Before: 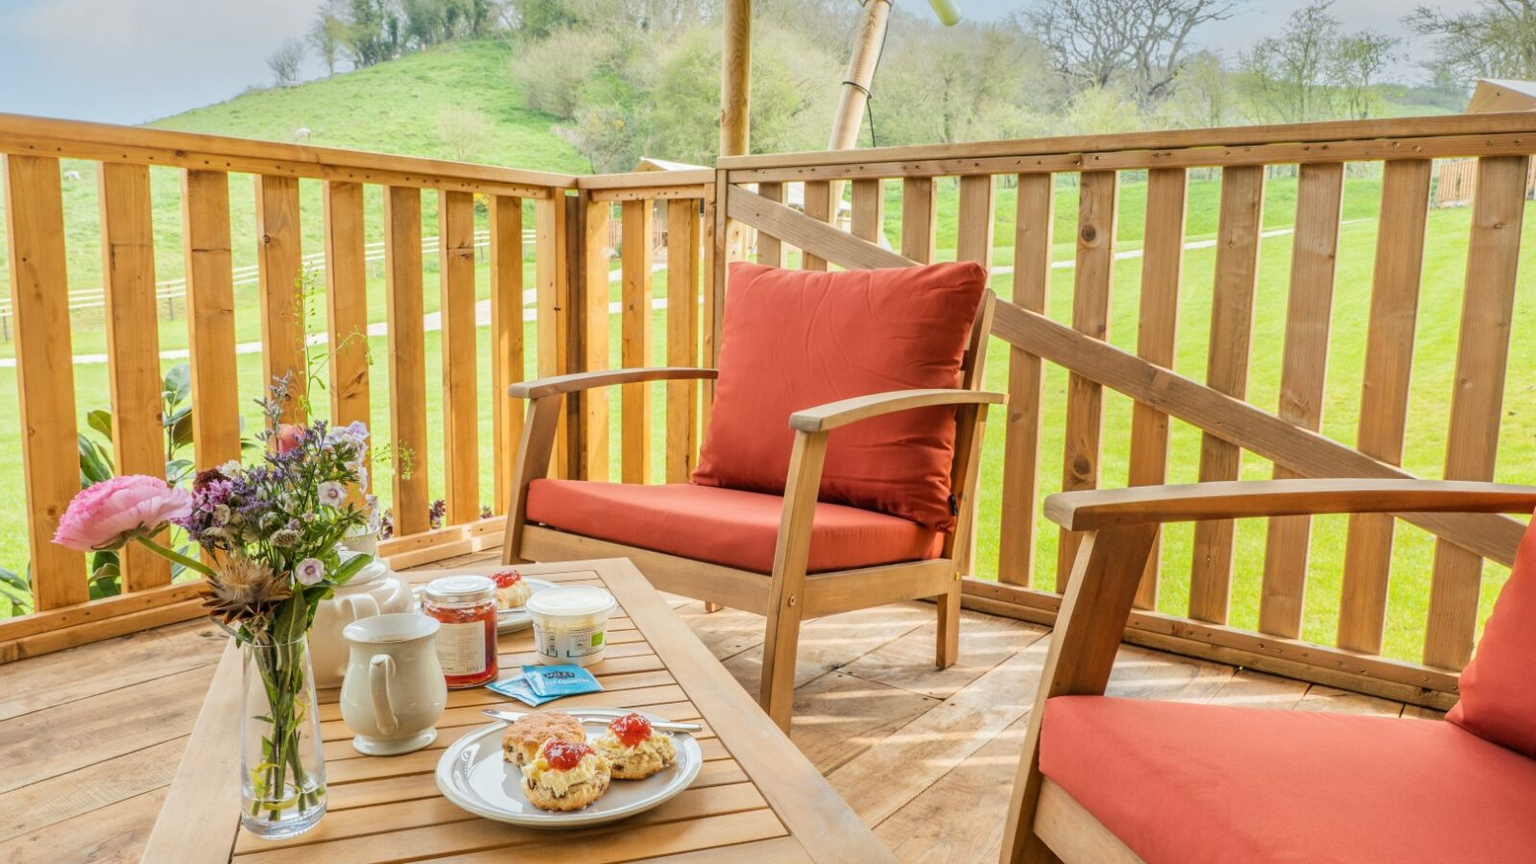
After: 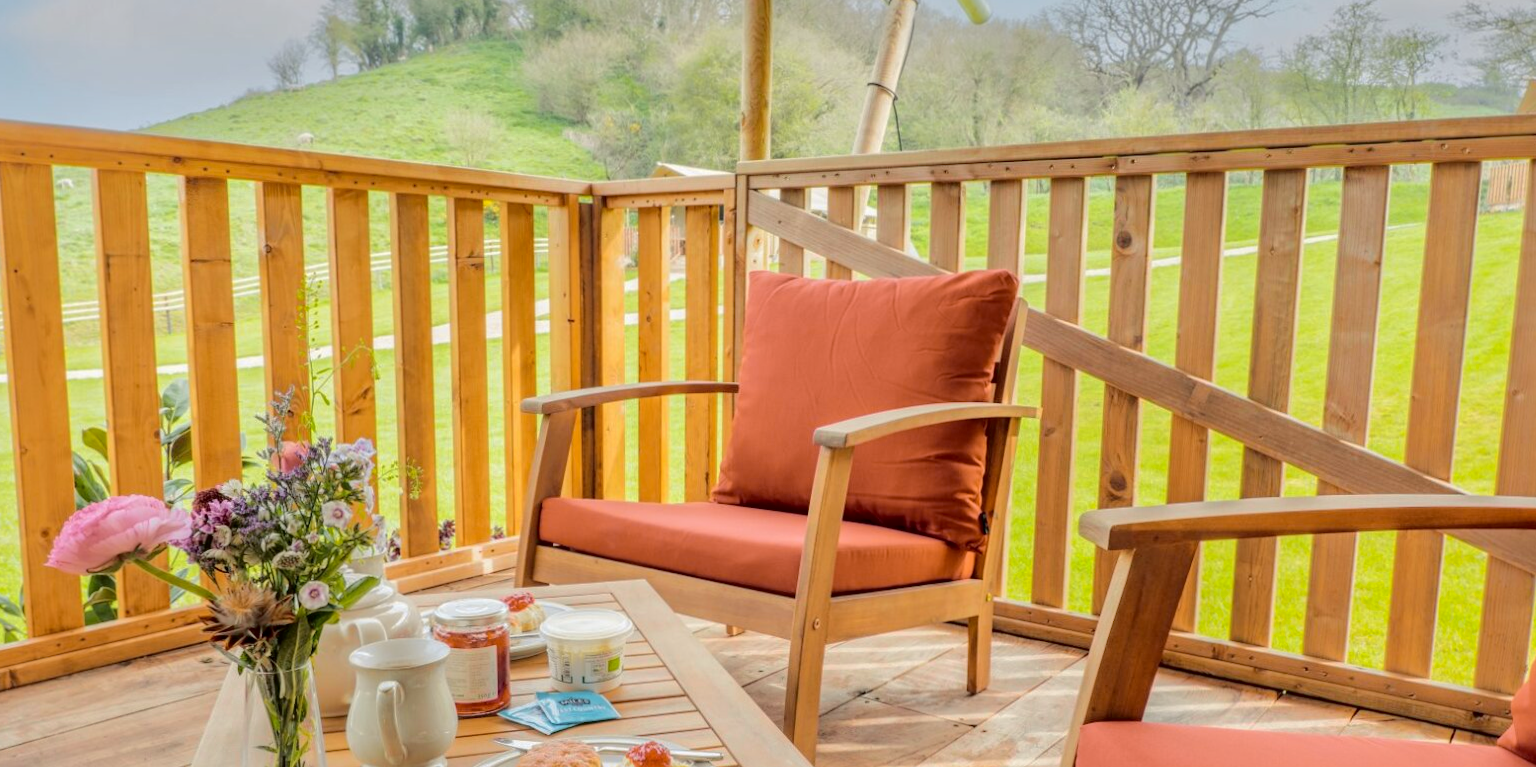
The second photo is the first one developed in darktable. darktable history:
shadows and highlights: shadows 30
crop and rotate: angle 0.2°, left 0.275%, right 3.127%, bottom 14.18%
tone curve: curves: ch0 [(0.003, 0) (0.066, 0.017) (0.163, 0.09) (0.264, 0.238) (0.395, 0.421) (0.517, 0.575) (0.633, 0.687) (0.791, 0.814) (1, 1)]; ch1 [(0, 0) (0.149, 0.17) (0.327, 0.339) (0.39, 0.403) (0.456, 0.463) (0.501, 0.502) (0.512, 0.507) (0.53, 0.533) (0.575, 0.592) (0.671, 0.655) (0.729, 0.679) (1, 1)]; ch2 [(0, 0) (0.337, 0.382) (0.464, 0.47) (0.501, 0.502) (0.527, 0.532) (0.563, 0.555) (0.615, 0.61) (0.663, 0.68) (1, 1)], color space Lab, independent channels, preserve colors none
